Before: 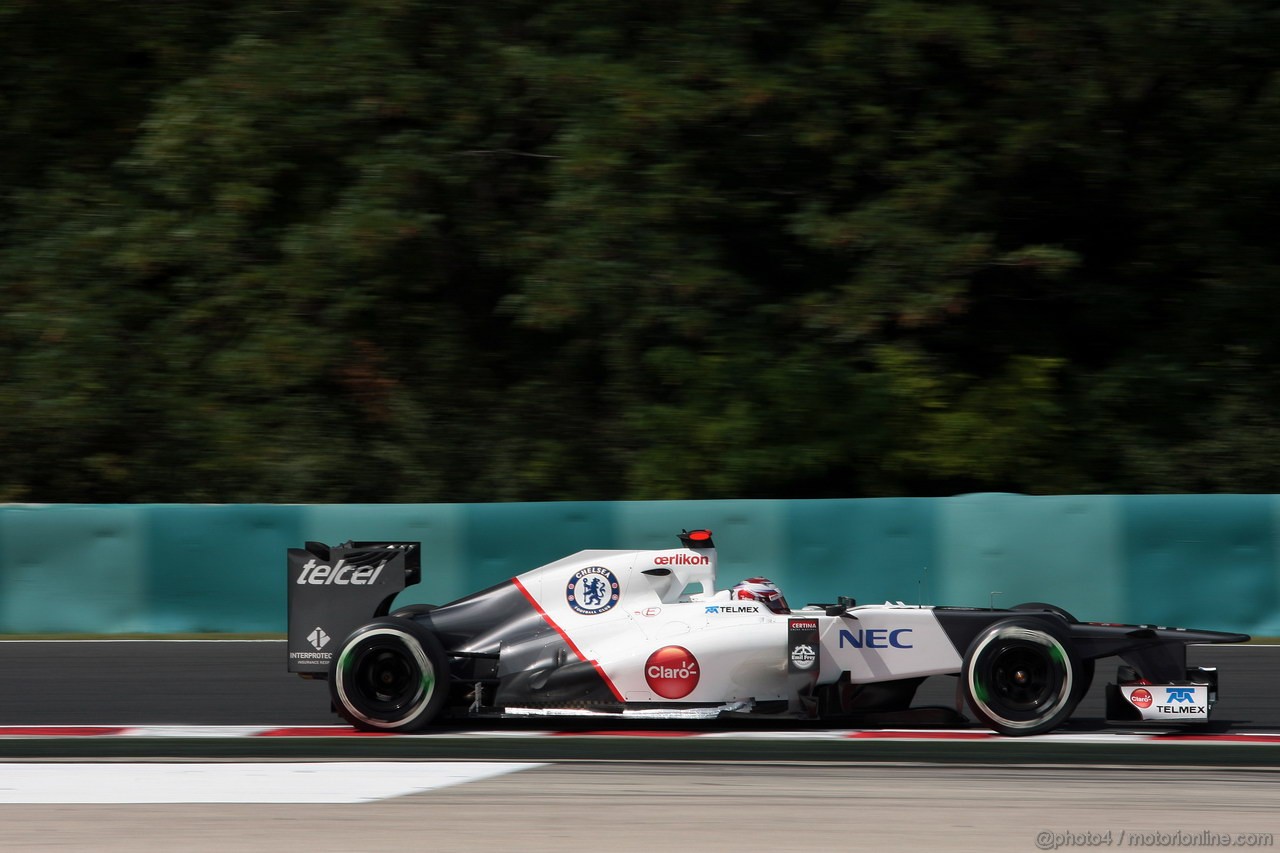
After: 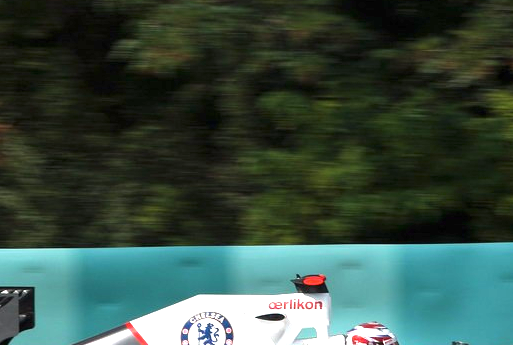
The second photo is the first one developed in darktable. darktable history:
exposure: black level correction 0, exposure 1.466 EV, compensate highlight preservation false
crop: left 30.174%, top 29.992%, right 29.71%, bottom 29.454%
